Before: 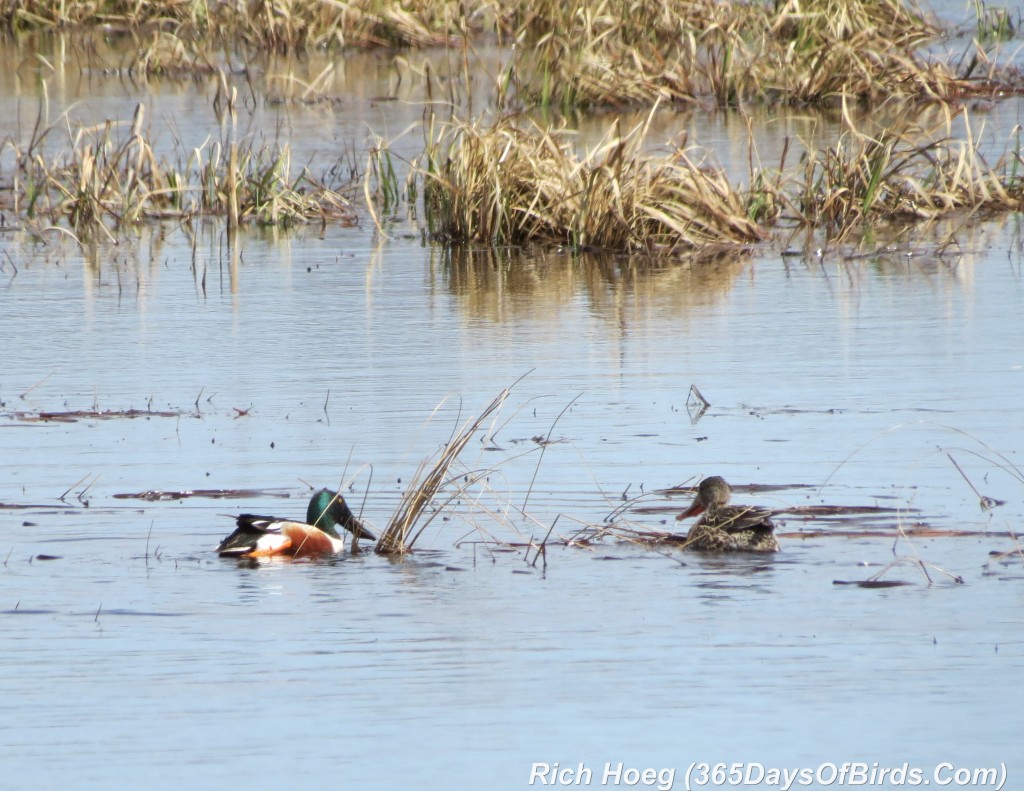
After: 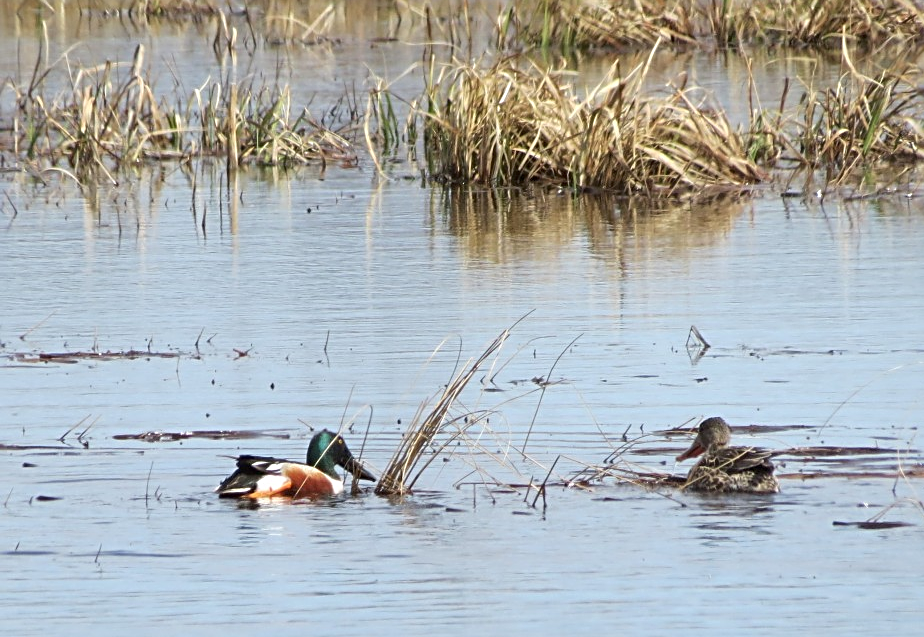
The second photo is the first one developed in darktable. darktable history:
crop: top 7.49%, right 9.717%, bottom 11.943%
sharpen: radius 2.767
